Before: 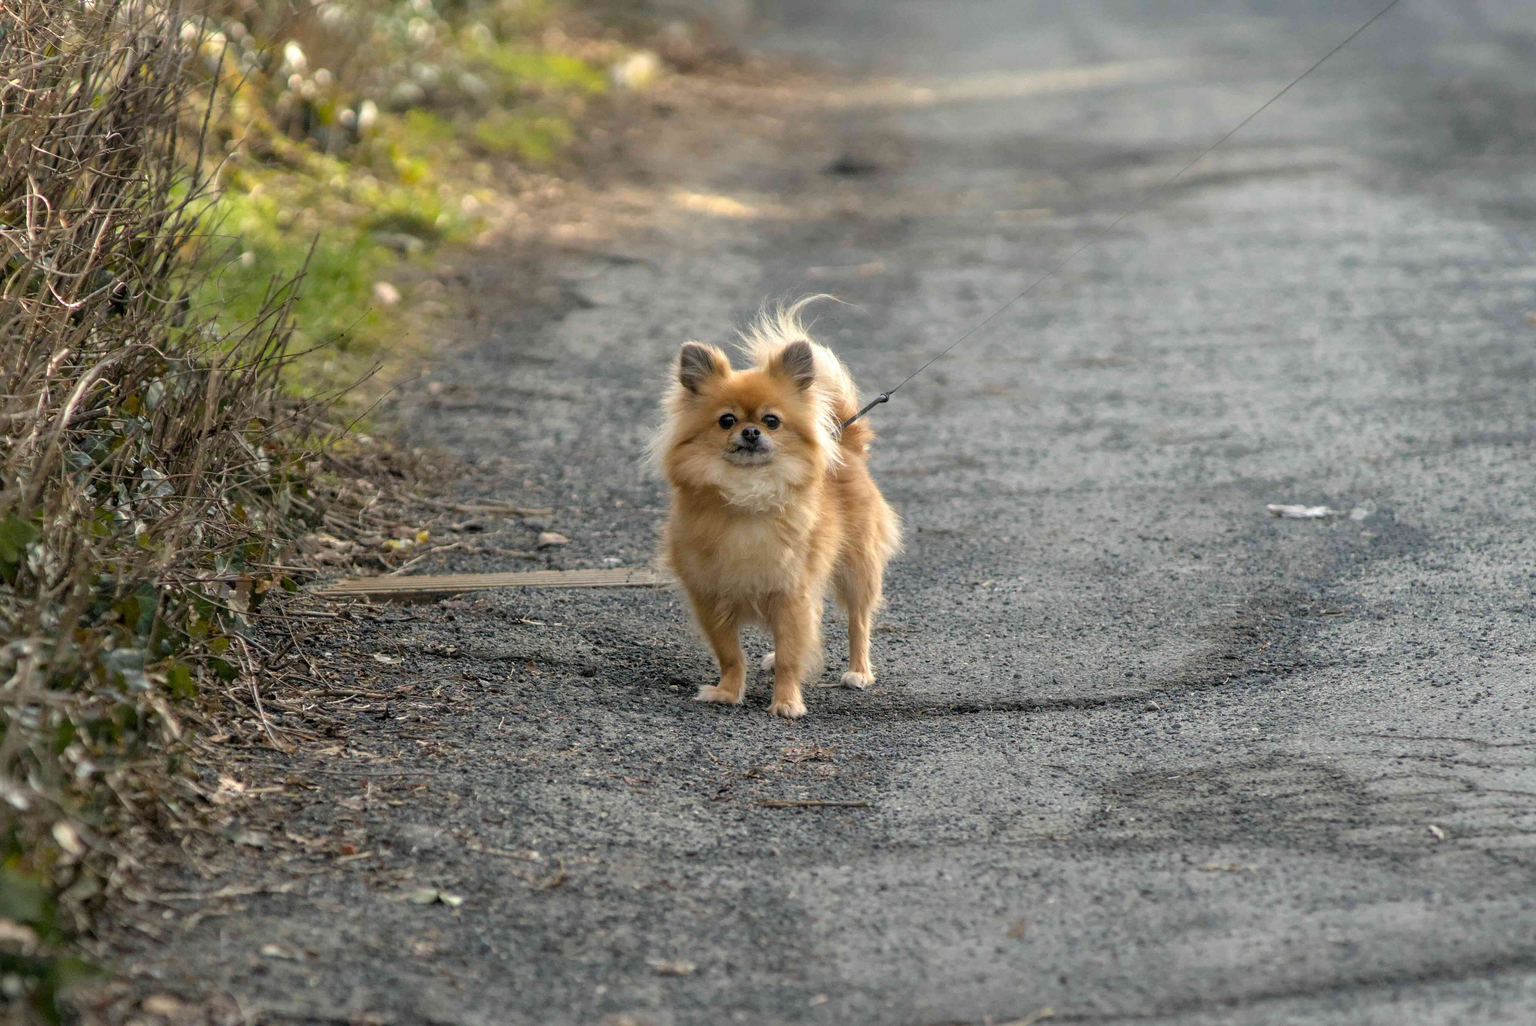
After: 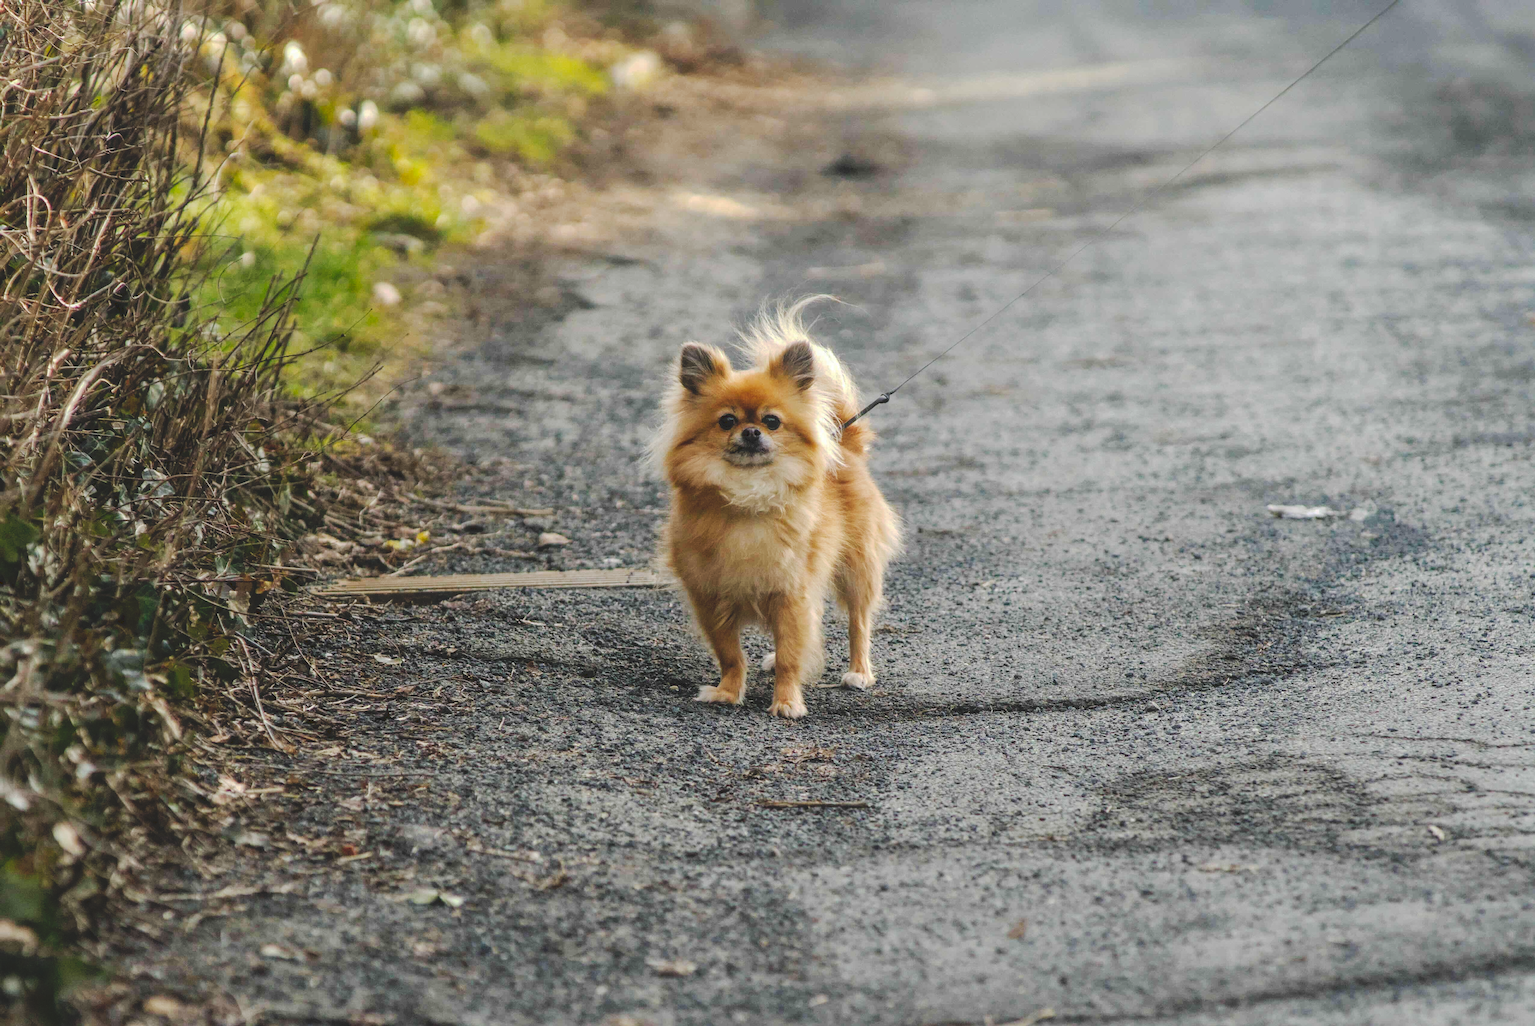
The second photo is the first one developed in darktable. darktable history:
tone curve: curves: ch0 [(0, 0) (0.003, 0.132) (0.011, 0.136) (0.025, 0.14) (0.044, 0.147) (0.069, 0.149) (0.1, 0.156) (0.136, 0.163) (0.177, 0.177) (0.224, 0.2) (0.277, 0.251) (0.335, 0.311) (0.399, 0.387) (0.468, 0.487) (0.543, 0.585) (0.623, 0.675) (0.709, 0.742) (0.801, 0.81) (0.898, 0.867) (1, 1)], preserve colors none
local contrast: detail 110%
